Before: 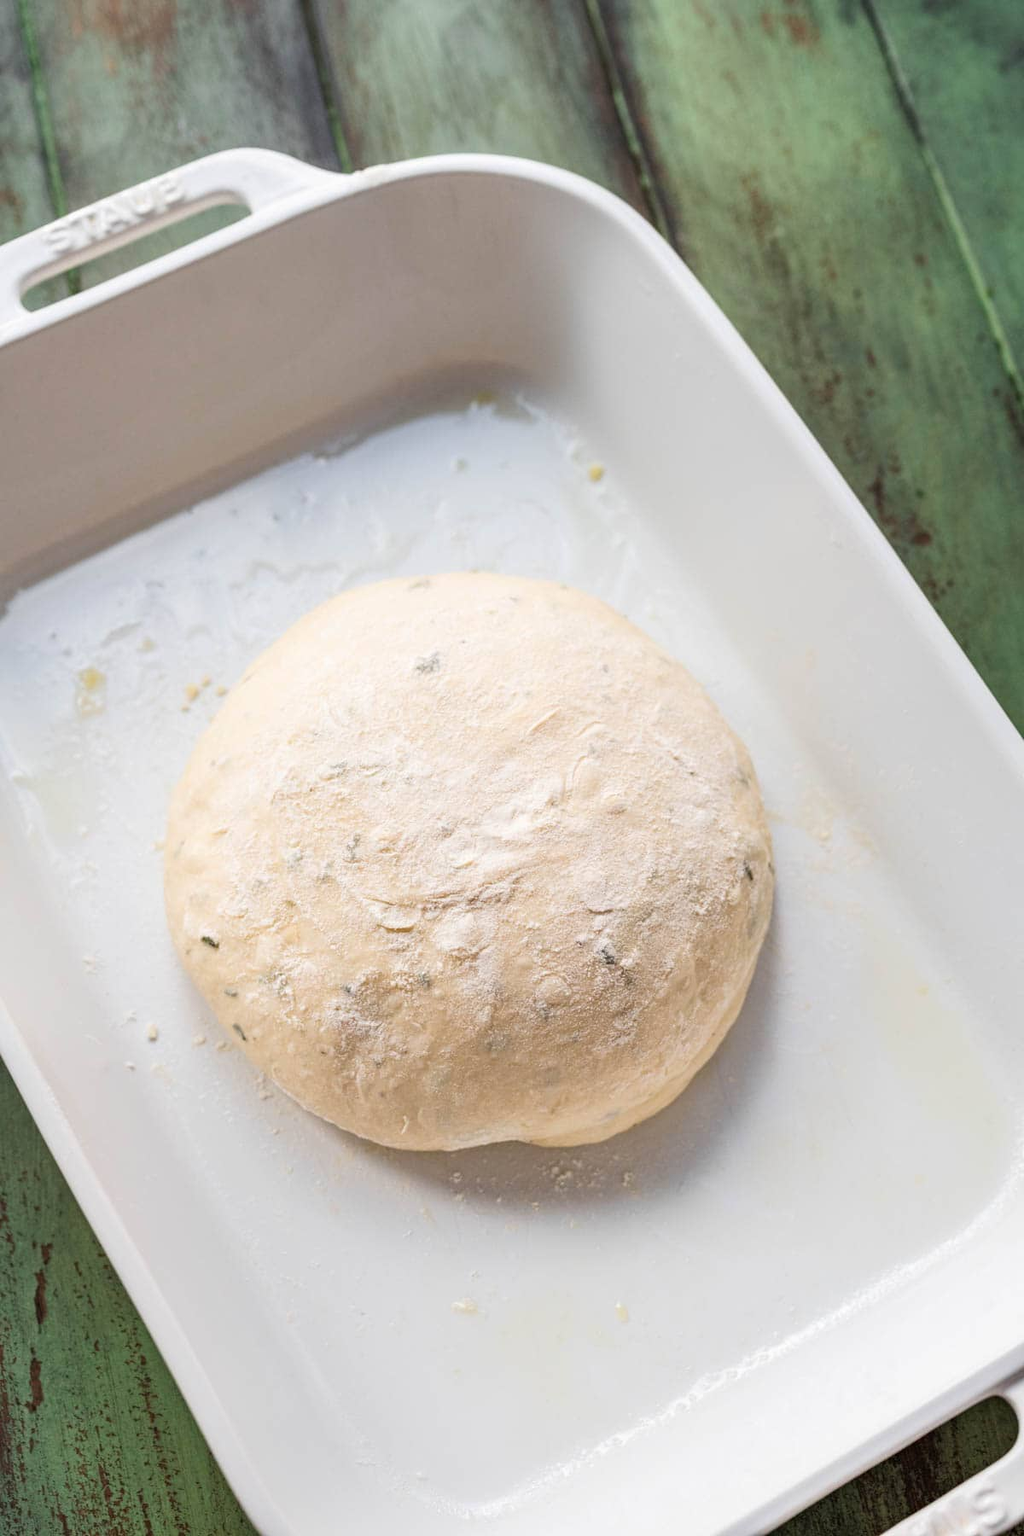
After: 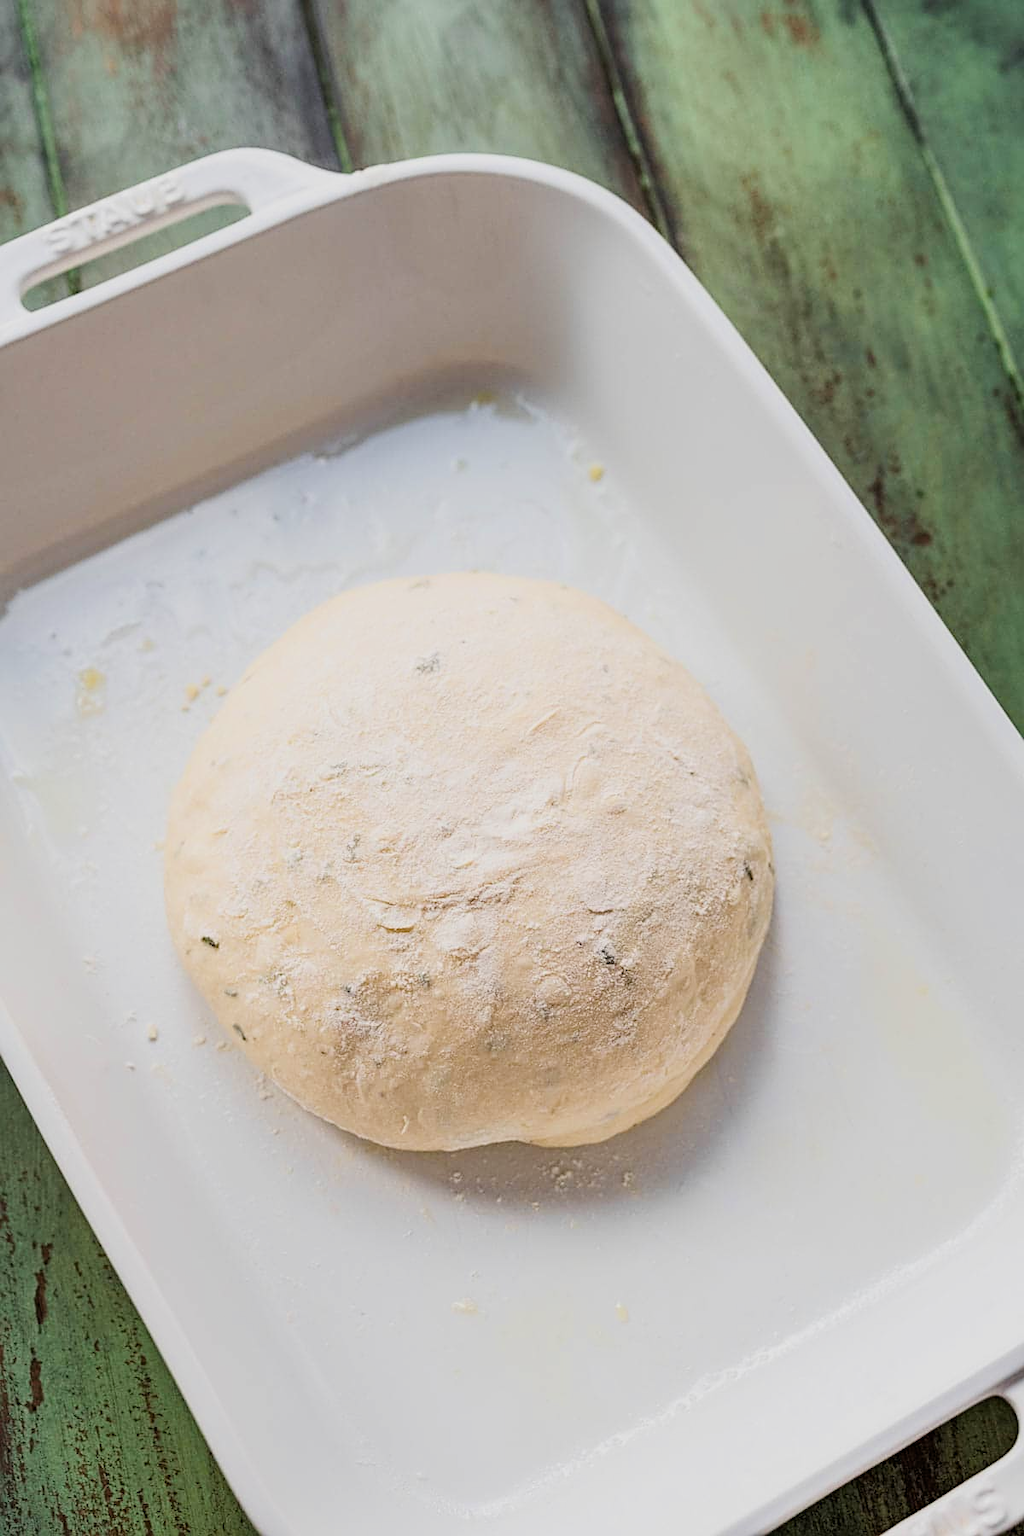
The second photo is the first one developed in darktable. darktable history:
sharpen: on, module defaults
contrast brightness saturation: contrast 0.102, saturation -0.376
filmic rgb: black relative exposure -8.14 EV, white relative exposure 3.77 EV, hardness 4.45, contrast in shadows safe
velvia: strength 50.6%, mid-tones bias 0.509
